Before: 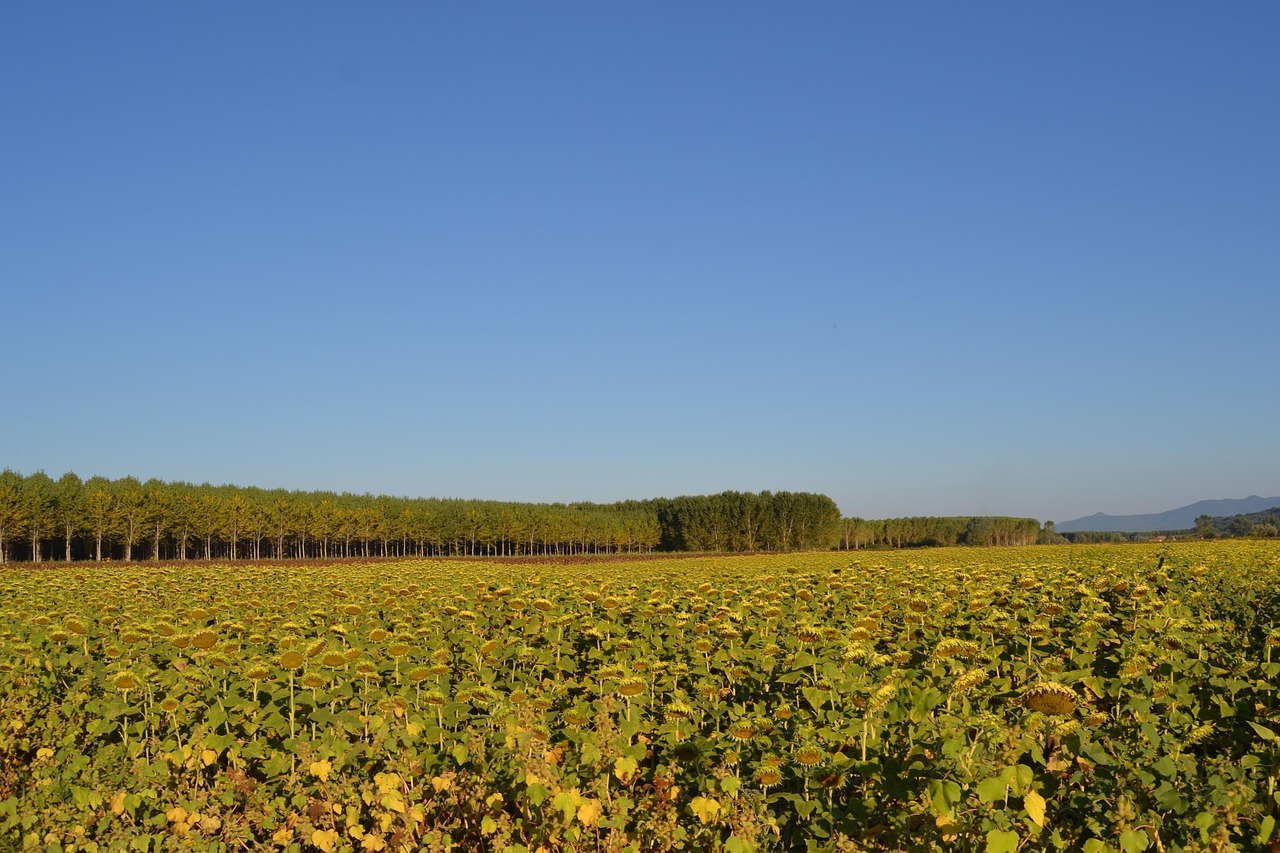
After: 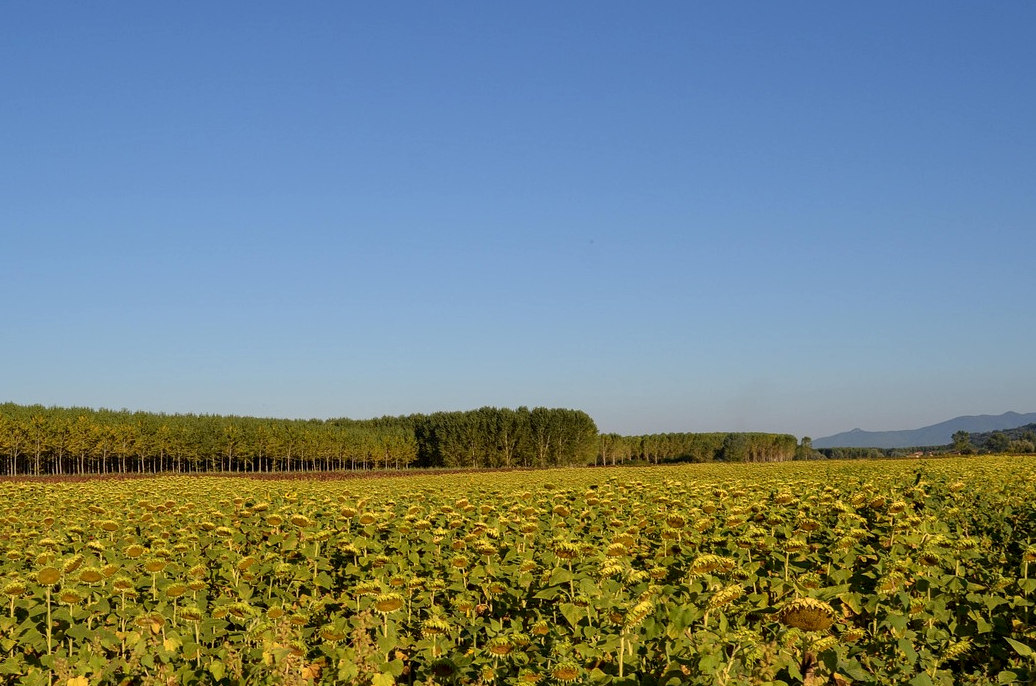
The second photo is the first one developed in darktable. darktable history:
local contrast: detail 130%
crop: left 19.059%, top 9.918%, right 0.001%, bottom 9.624%
